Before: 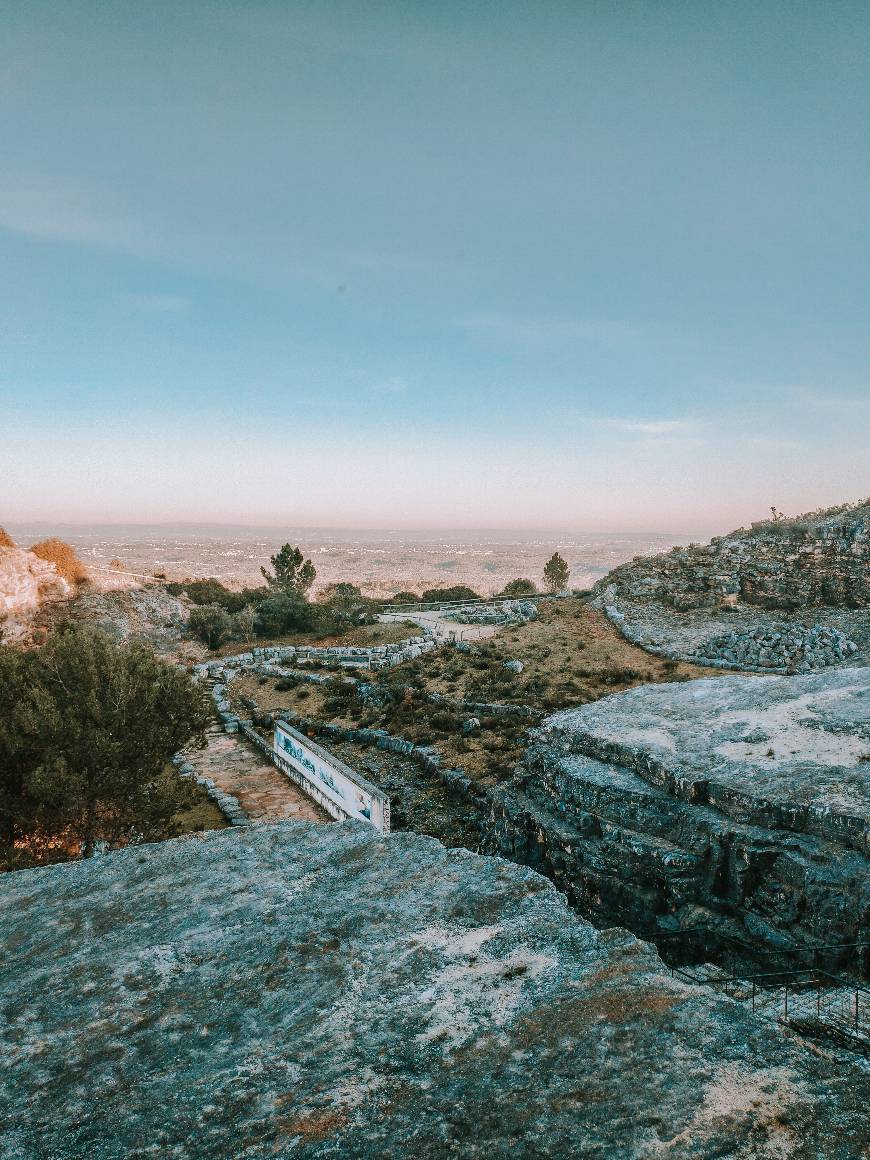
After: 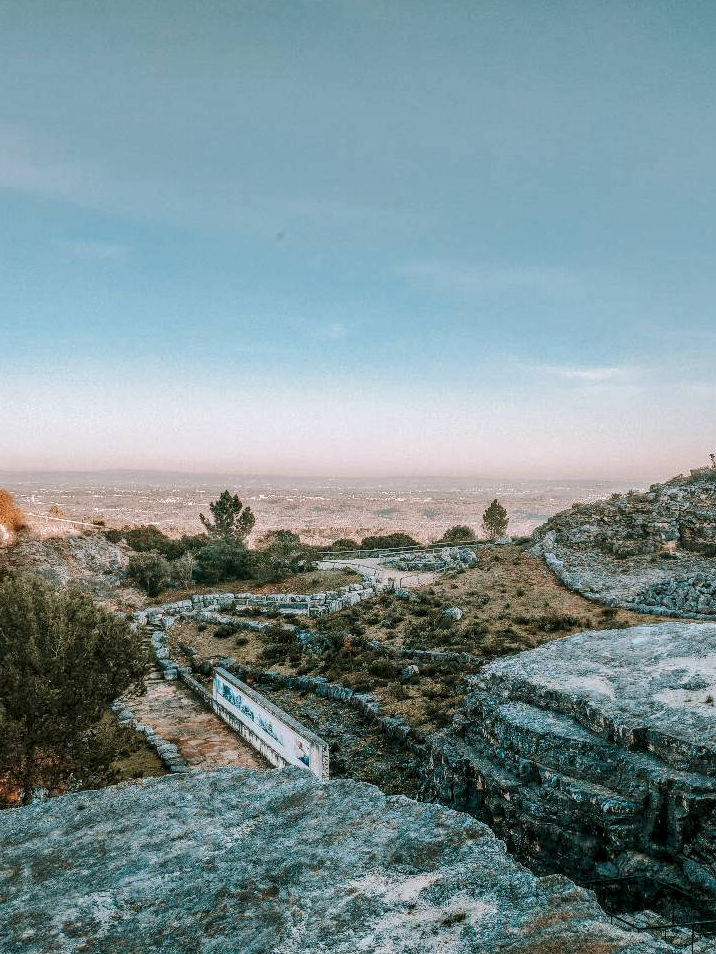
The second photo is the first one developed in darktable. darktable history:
crop and rotate: left 7.018%, top 4.603%, right 10.586%, bottom 13.105%
local contrast: detail 130%
